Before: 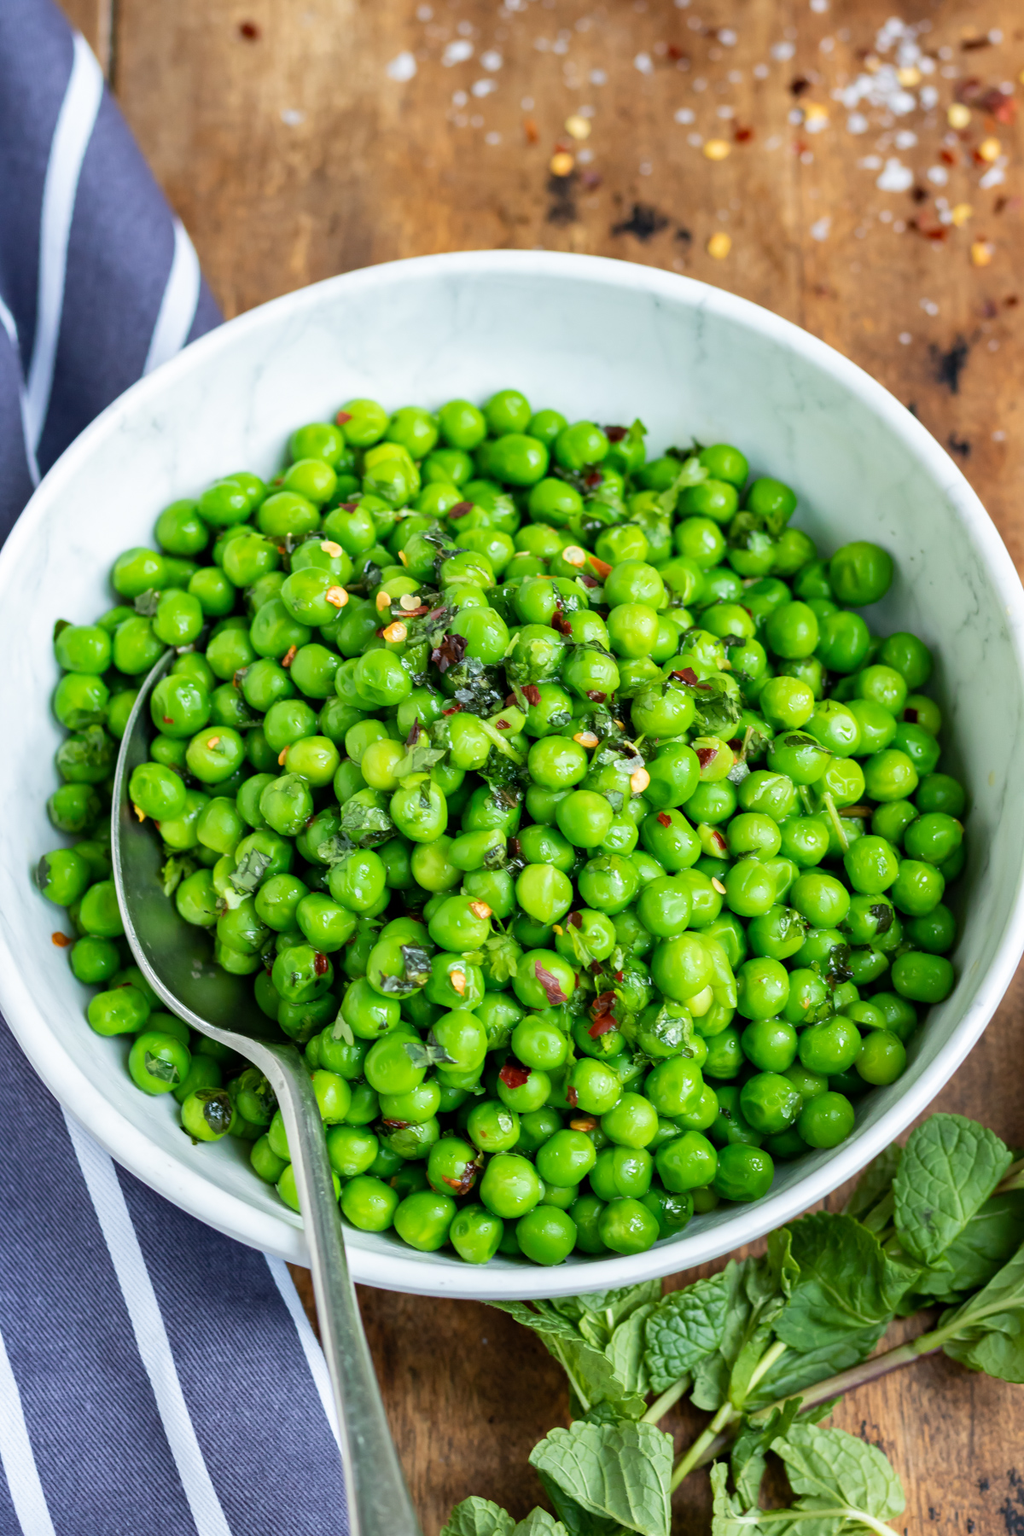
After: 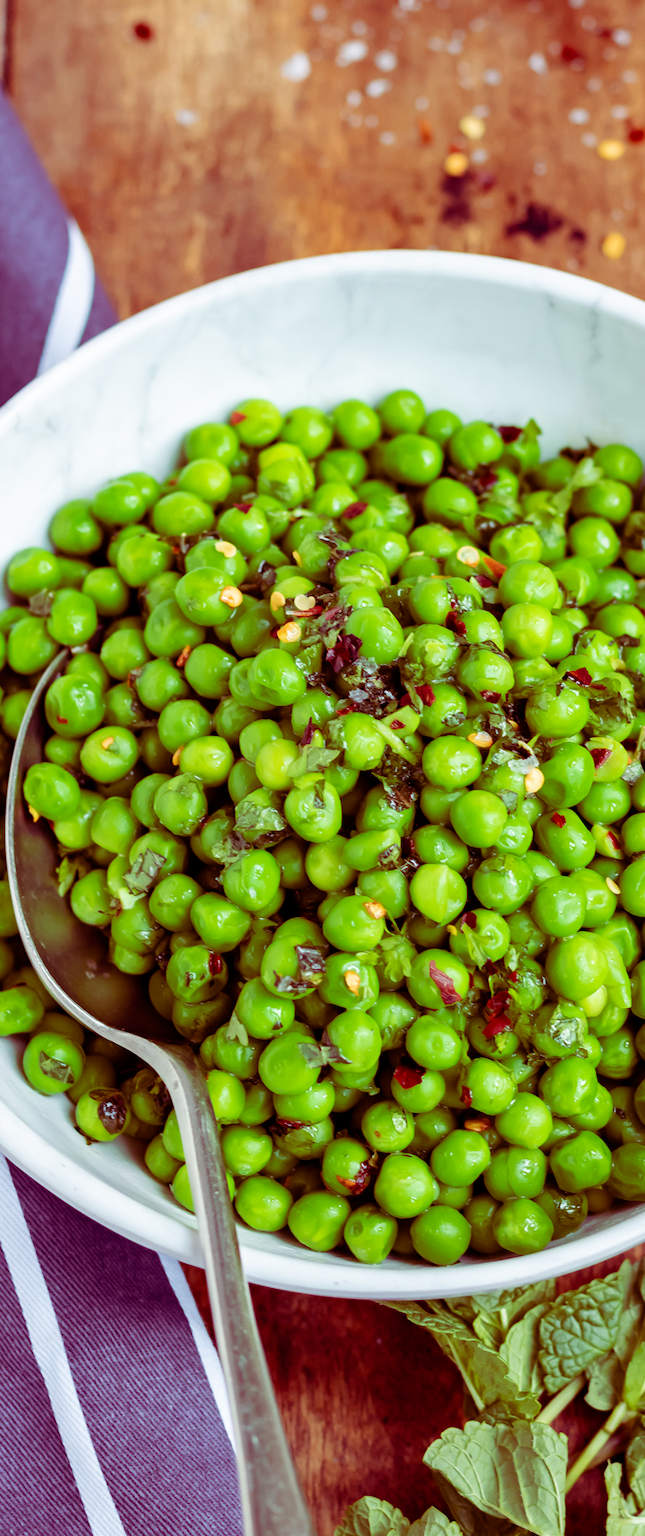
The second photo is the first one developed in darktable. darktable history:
color balance rgb: shadows lift › luminance -18.959%, shadows lift › chroma 35.268%, perceptual saturation grading › global saturation 0.985%
crop: left 10.394%, right 26.505%
